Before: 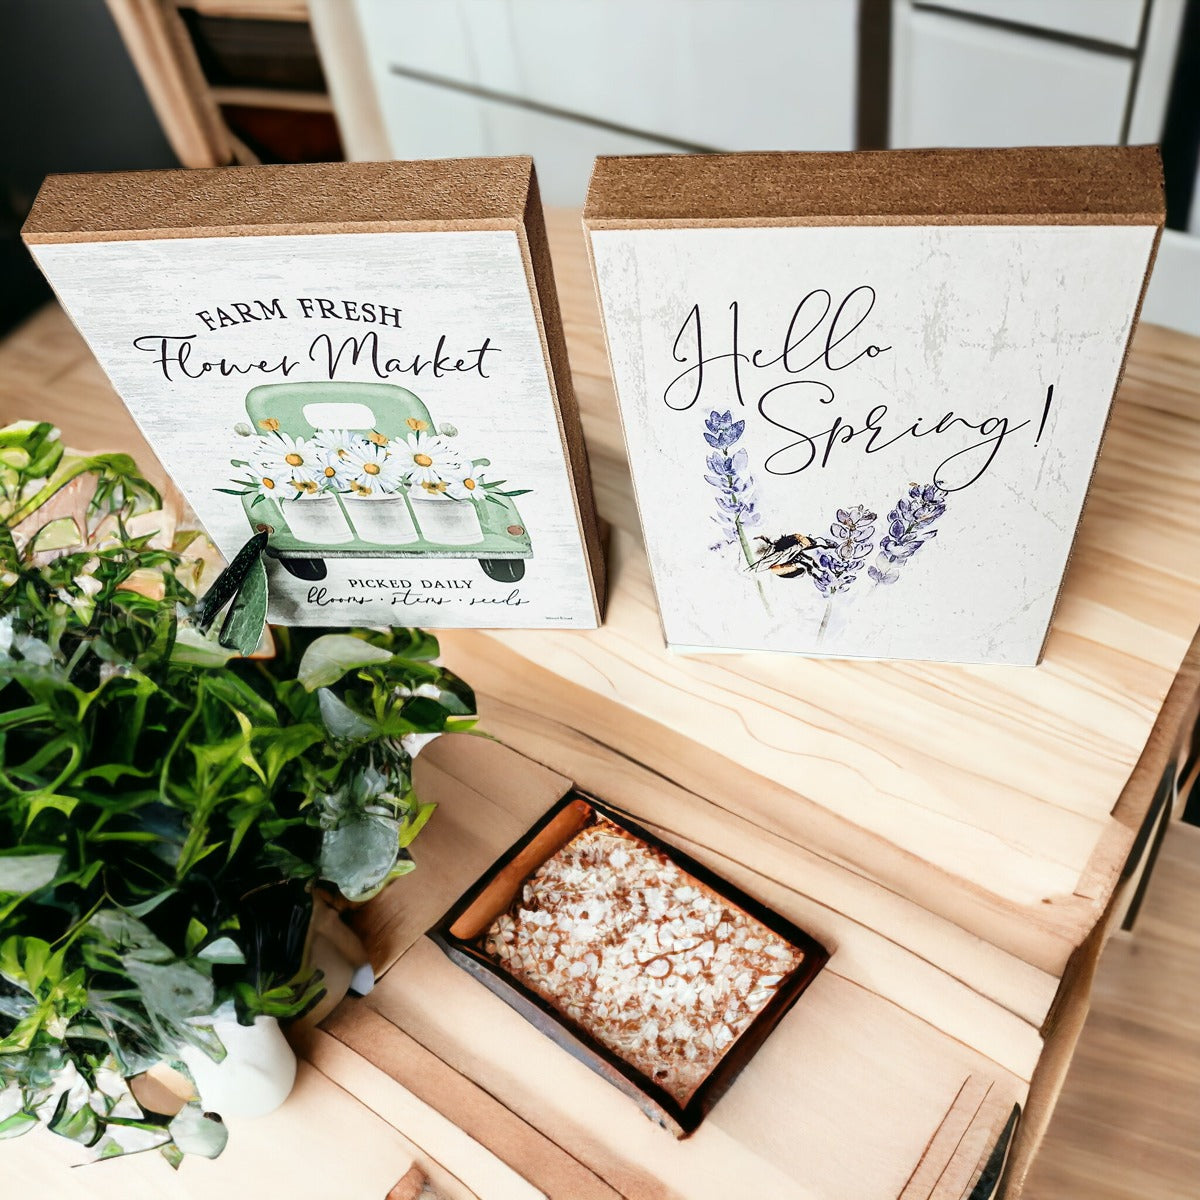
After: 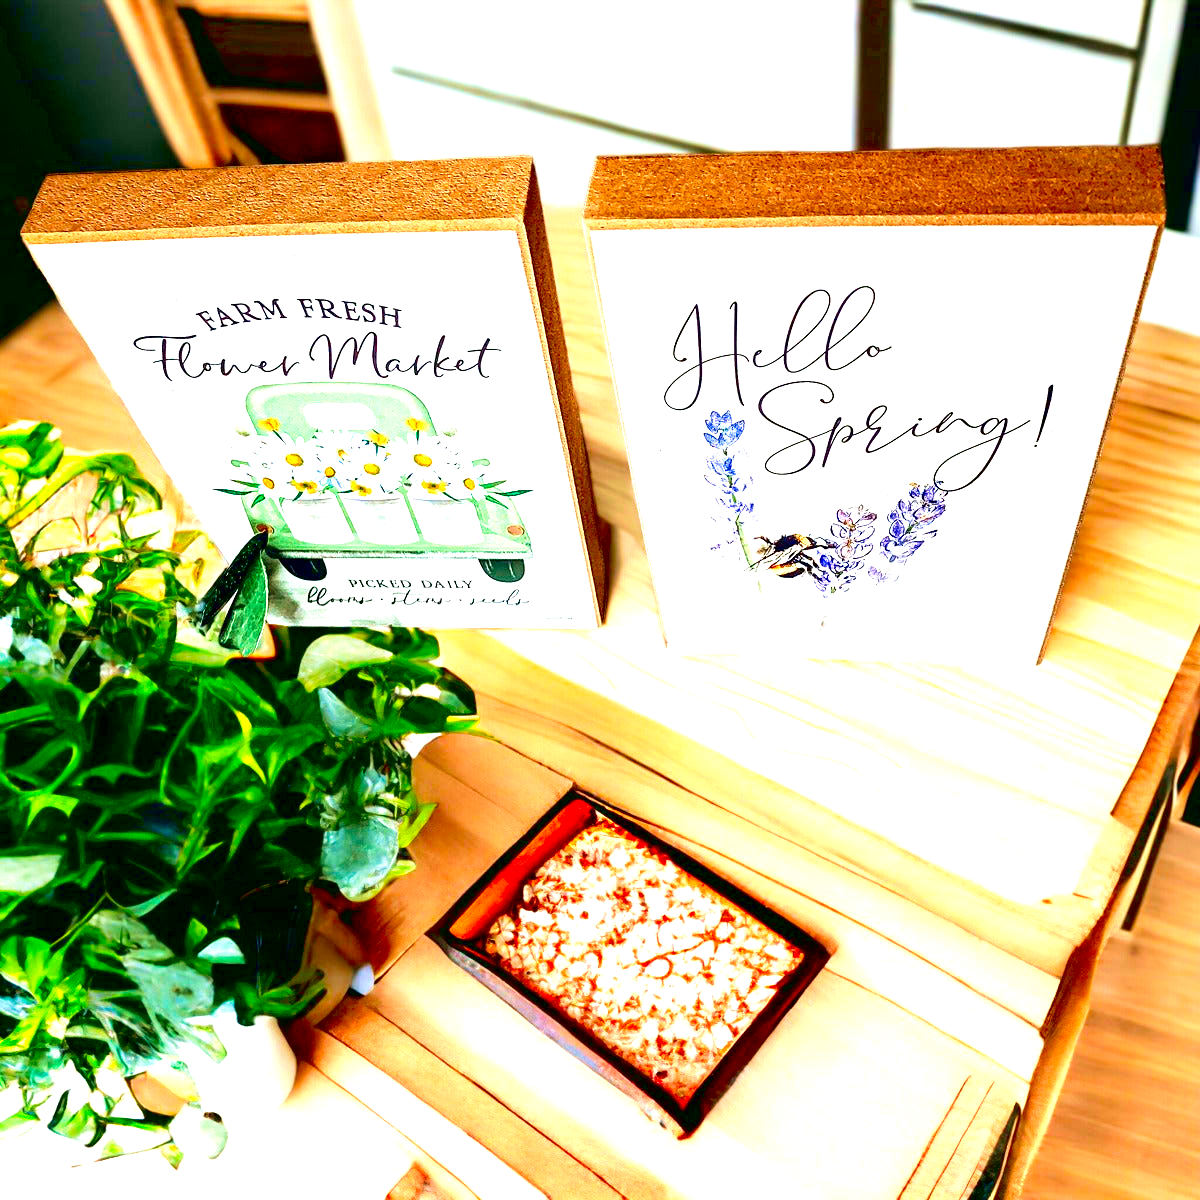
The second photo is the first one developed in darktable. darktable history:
contrast brightness saturation: contrast 0.102, saturation -0.297
velvia: strength 55.61%
color correction: highlights b* -0.031, saturation 2.99
exposure: black level correction 0.01, exposure 1 EV, compensate exposure bias true, compensate highlight preservation false
